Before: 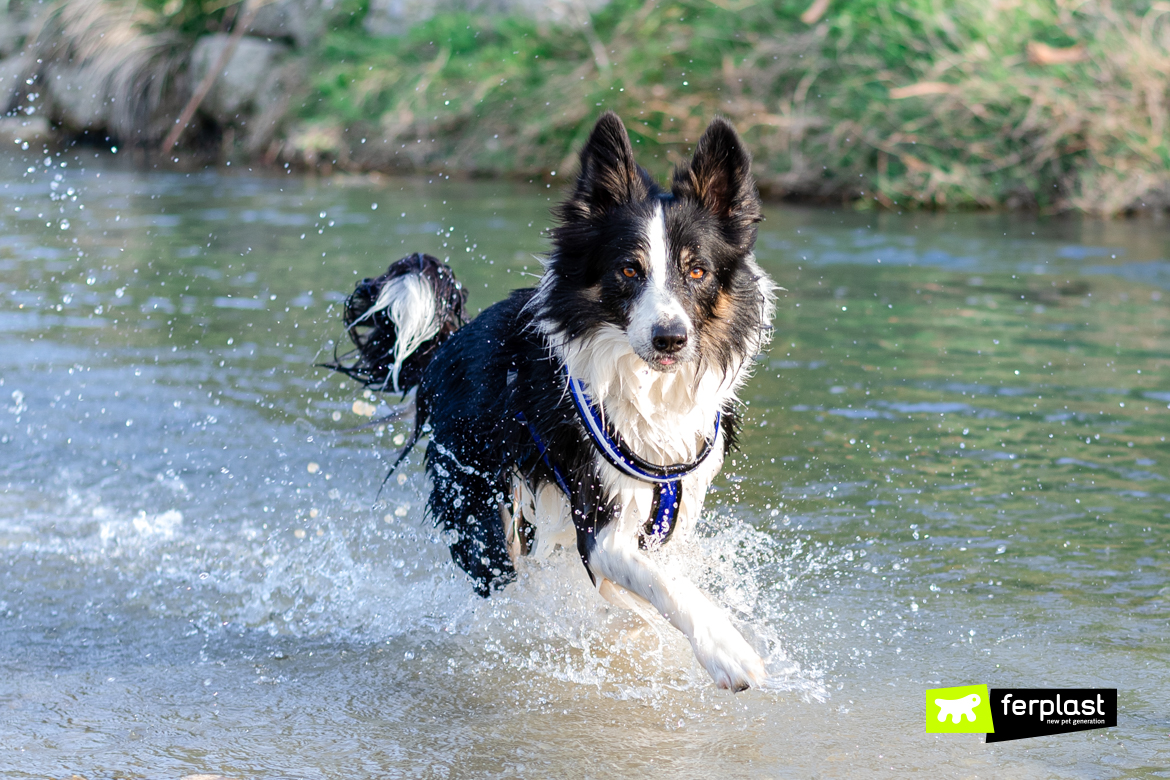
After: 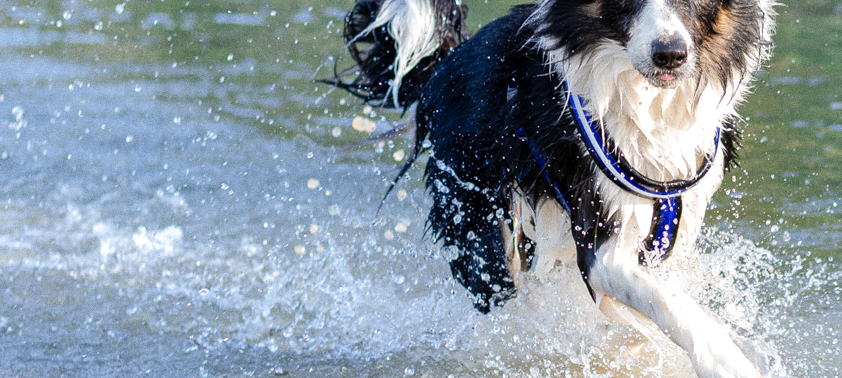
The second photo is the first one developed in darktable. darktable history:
crop: top 36.498%, right 27.964%, bottom 14.995%
grain: coarseness 0.09 ISO
